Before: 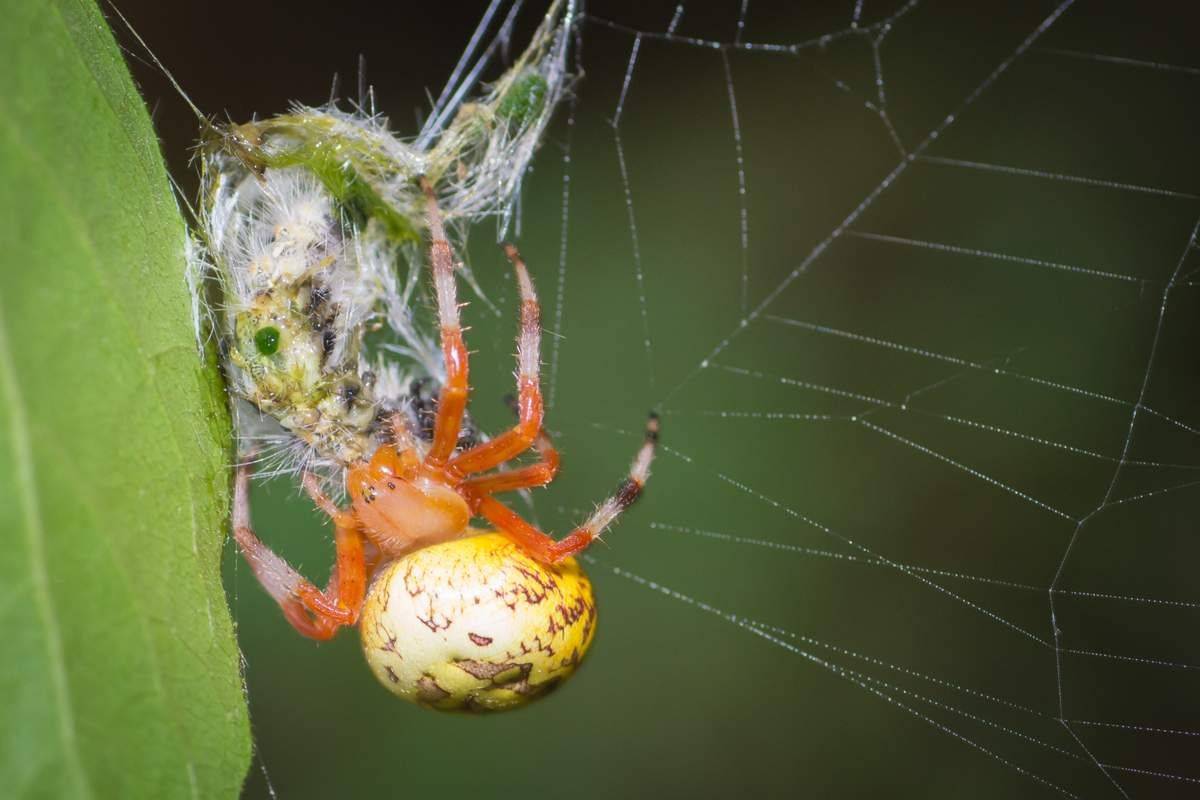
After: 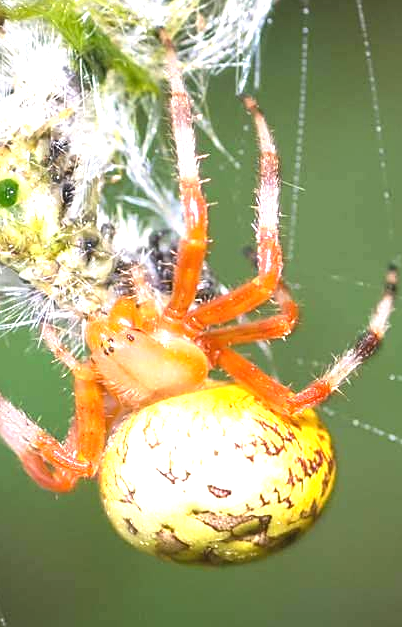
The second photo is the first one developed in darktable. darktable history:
crop and rotate: left 21.77%, top 18.528%, right 44.676%, bottom 2.997%
exposure: black level correction 0, exposure 1.125 EV, compensate exposure bias true, compensate highlight preservation false
sharpen: on, module defaults
